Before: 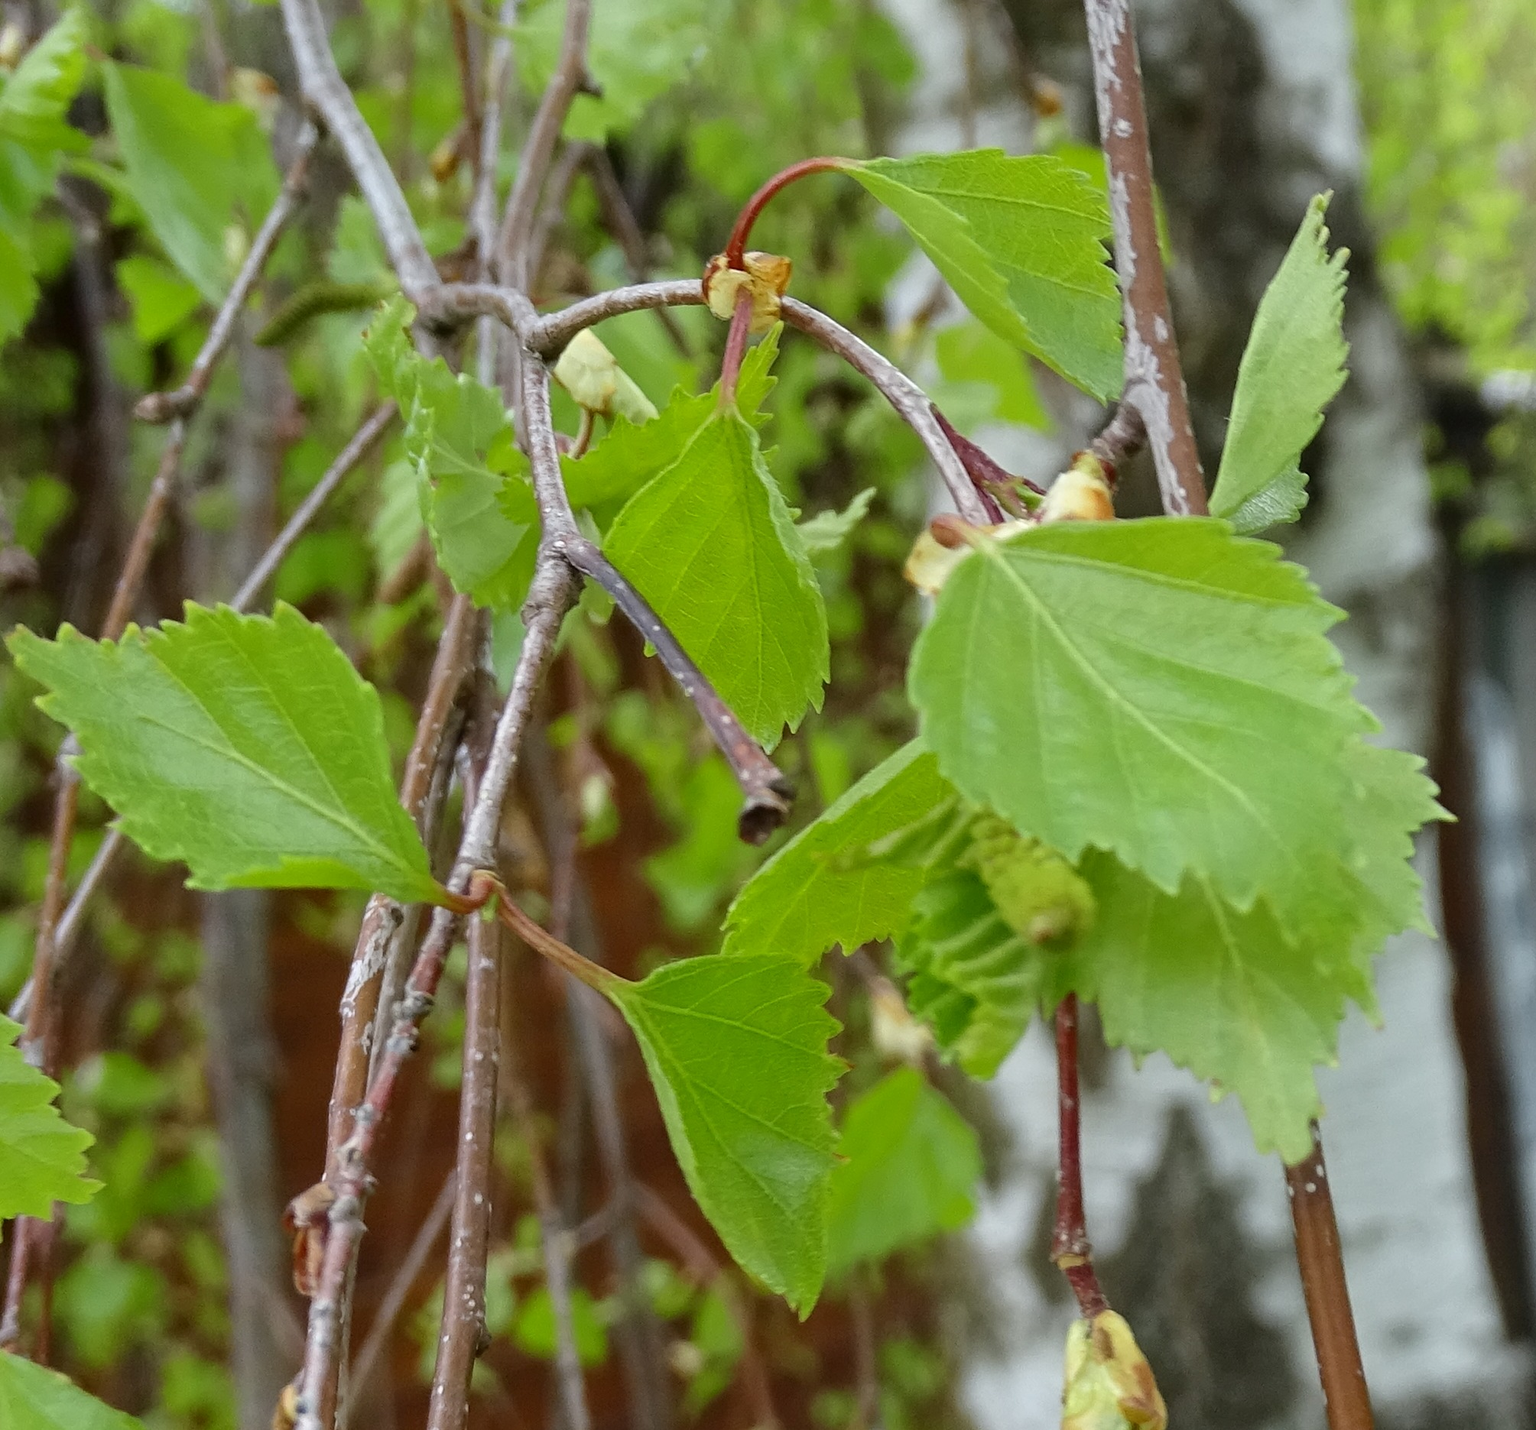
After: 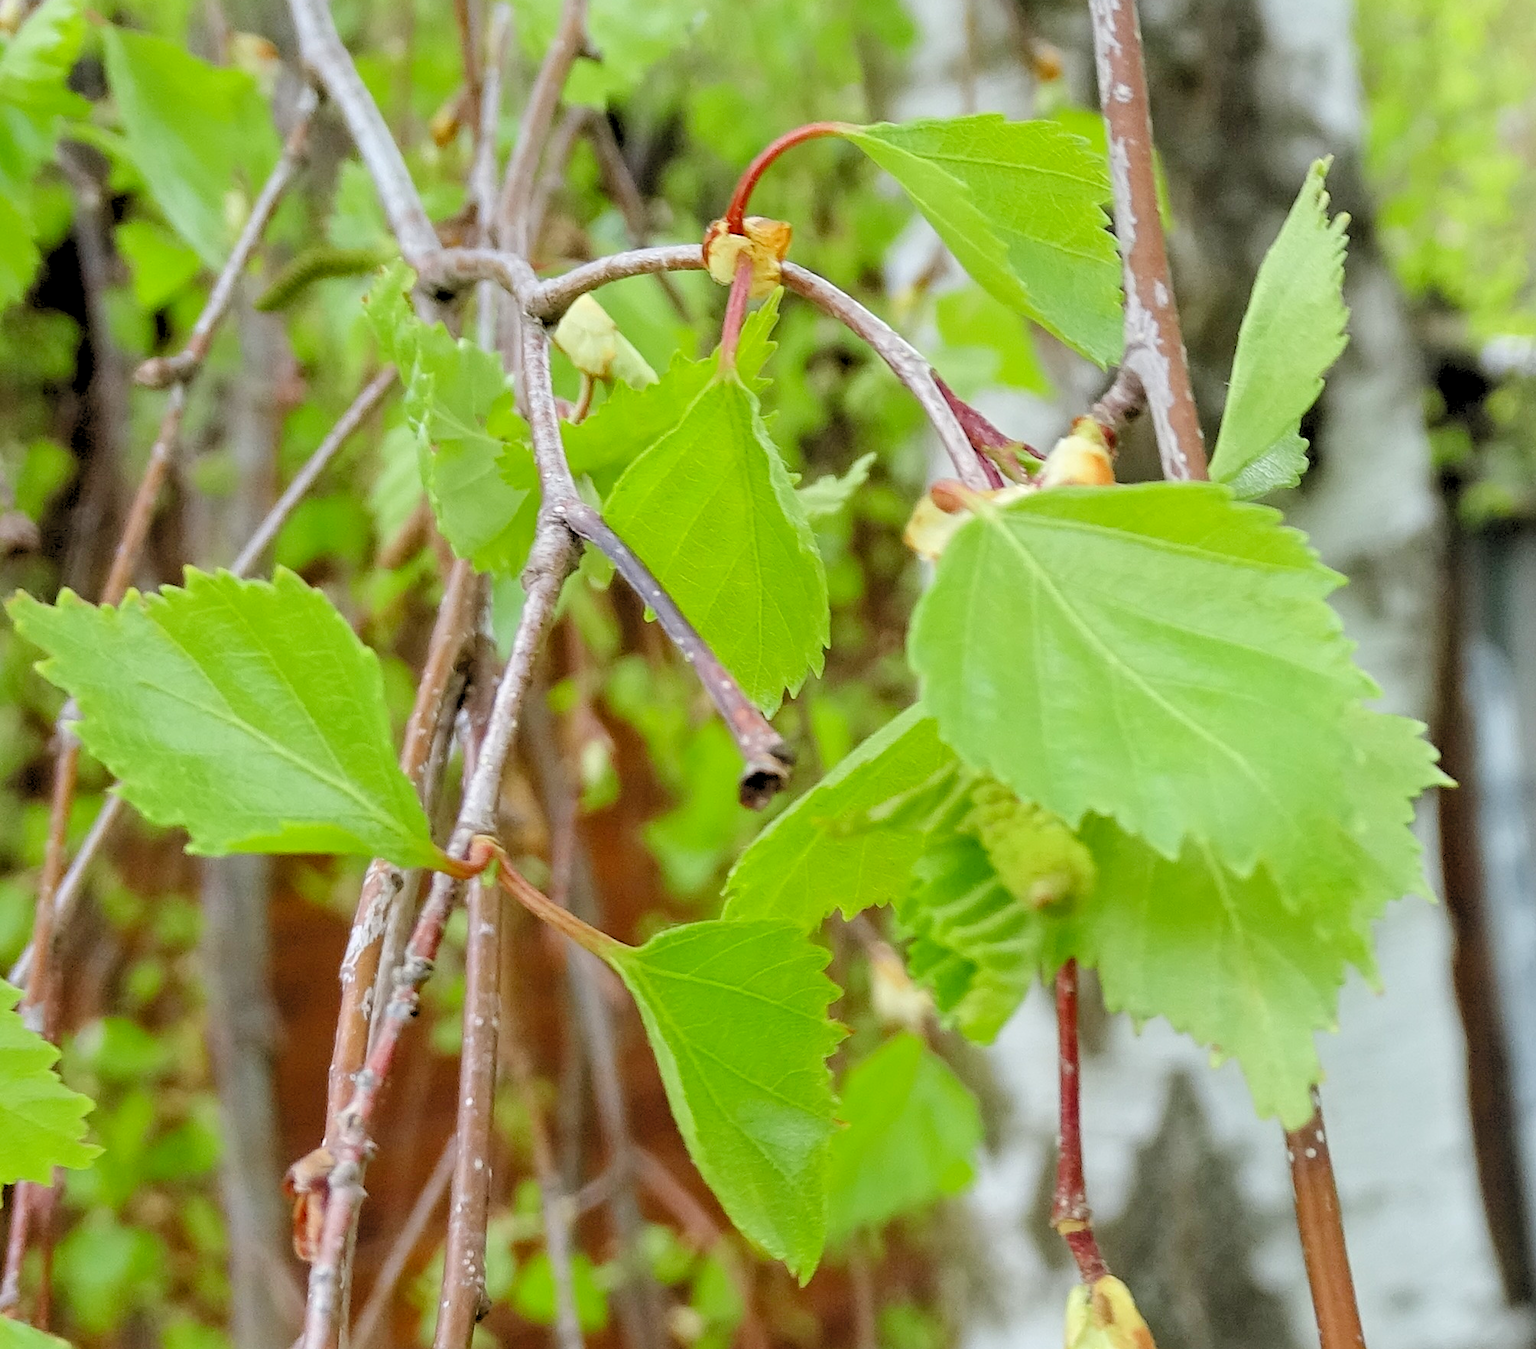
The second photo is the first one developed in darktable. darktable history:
crop and rotate: top 2.5%, bottom 3.121%
levels: levels [0.093, 0.434, 0.988]
